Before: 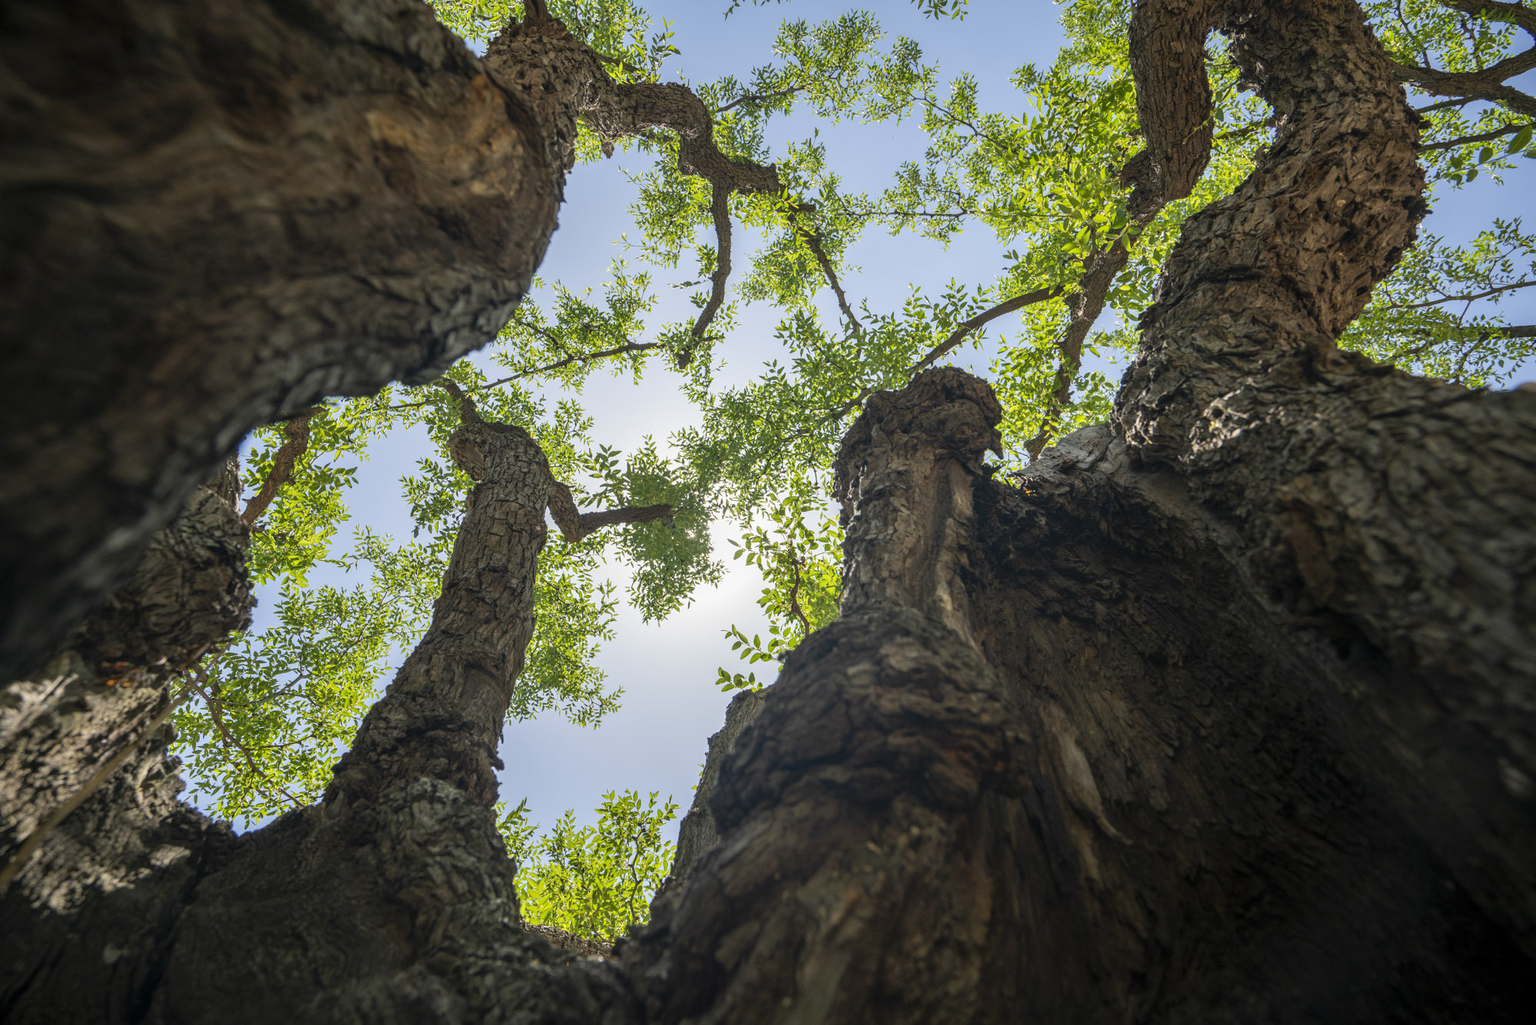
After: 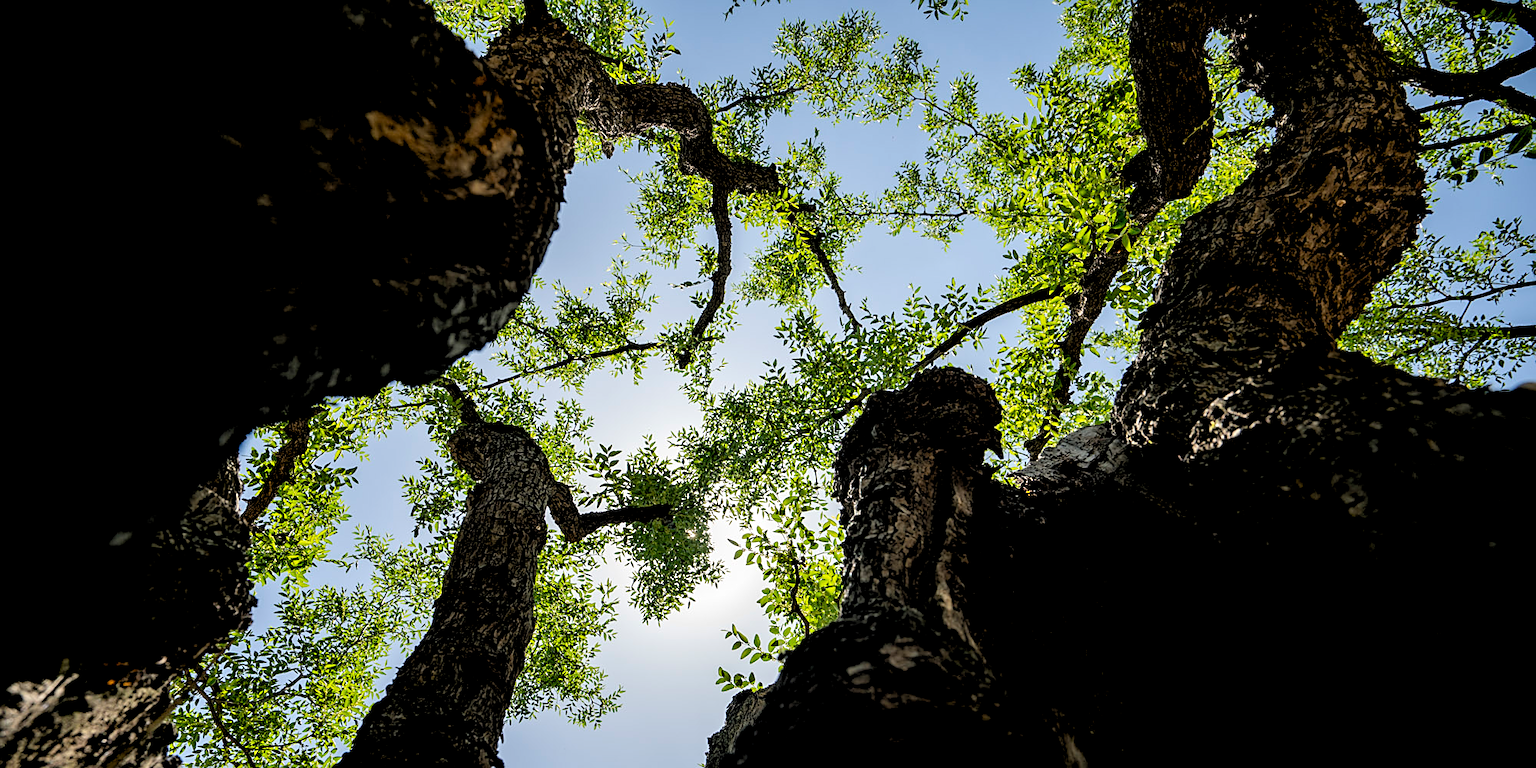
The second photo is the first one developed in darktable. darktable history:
rgb levels: levels [[0.034, 0.472, 0.904], [0, 0.5, 1], [0, 0.5, 1]]
exposure: black level correction 0.029, exposure -0.073 EV, compensate highlight preservation false
sharpen: on, module defaults
crop: bottom 24.988%
